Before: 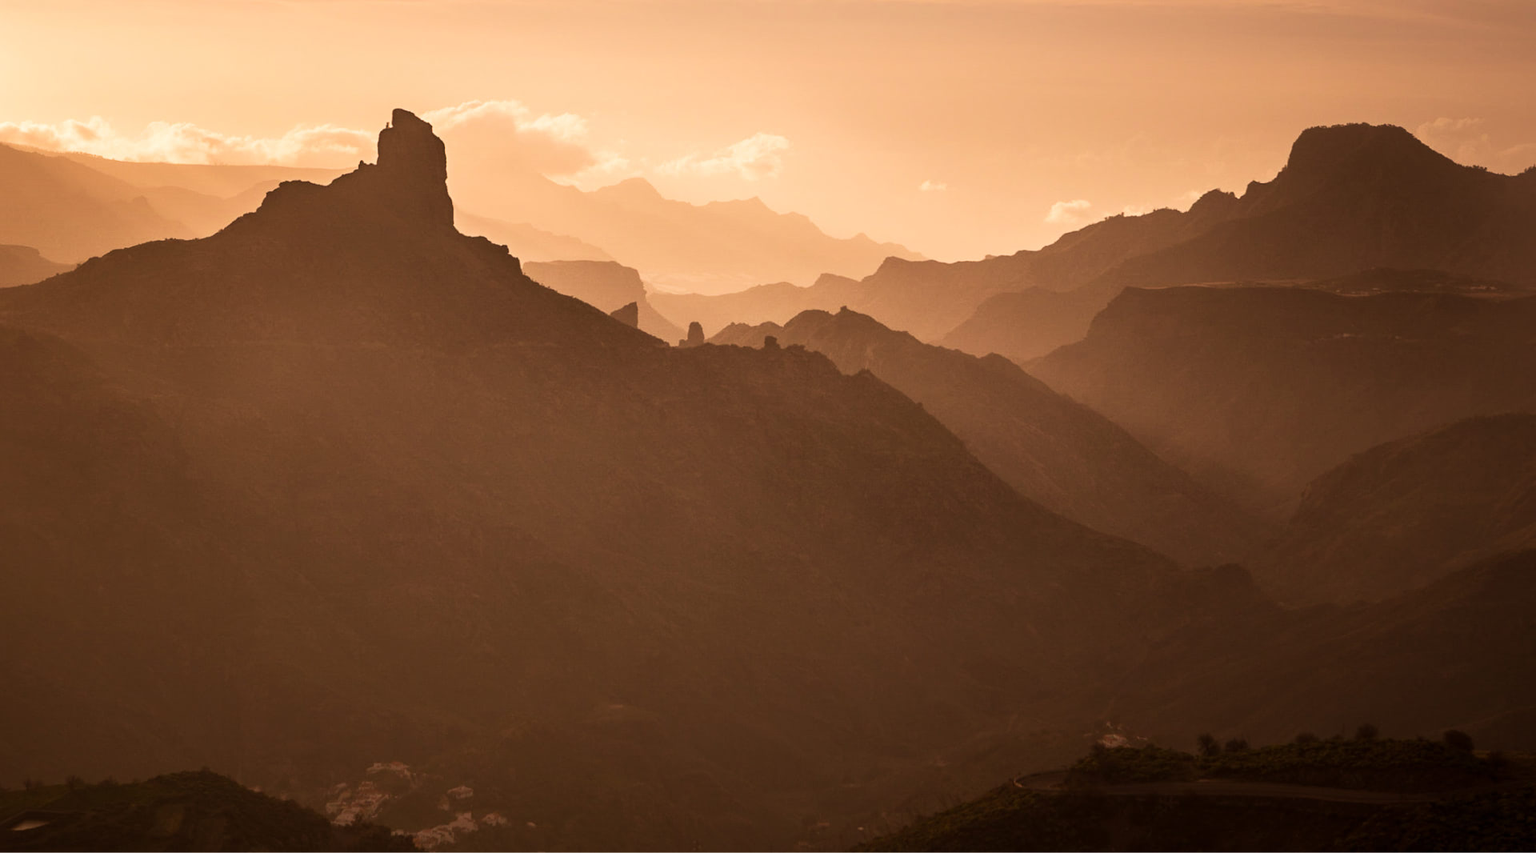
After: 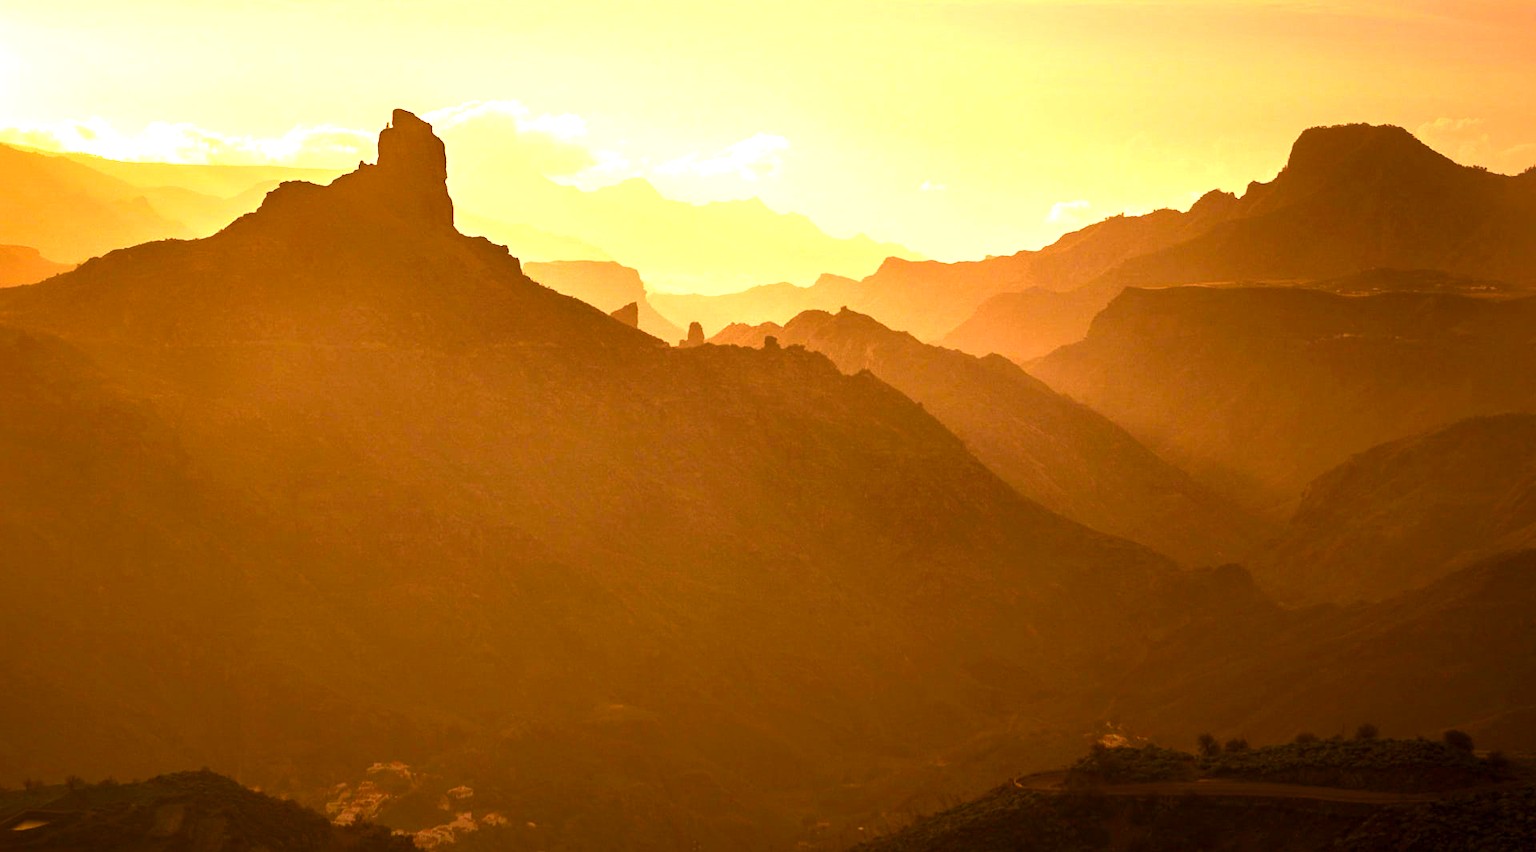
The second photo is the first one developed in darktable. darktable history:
exposure: black level correction 0, exposure 1.189 EV, compensate highlight preservation false
color balance rgb: perceptual saturation grading › global saturation 36.4%, perceptual saturation grading › shadows 34.682%, contrast 4.822%
